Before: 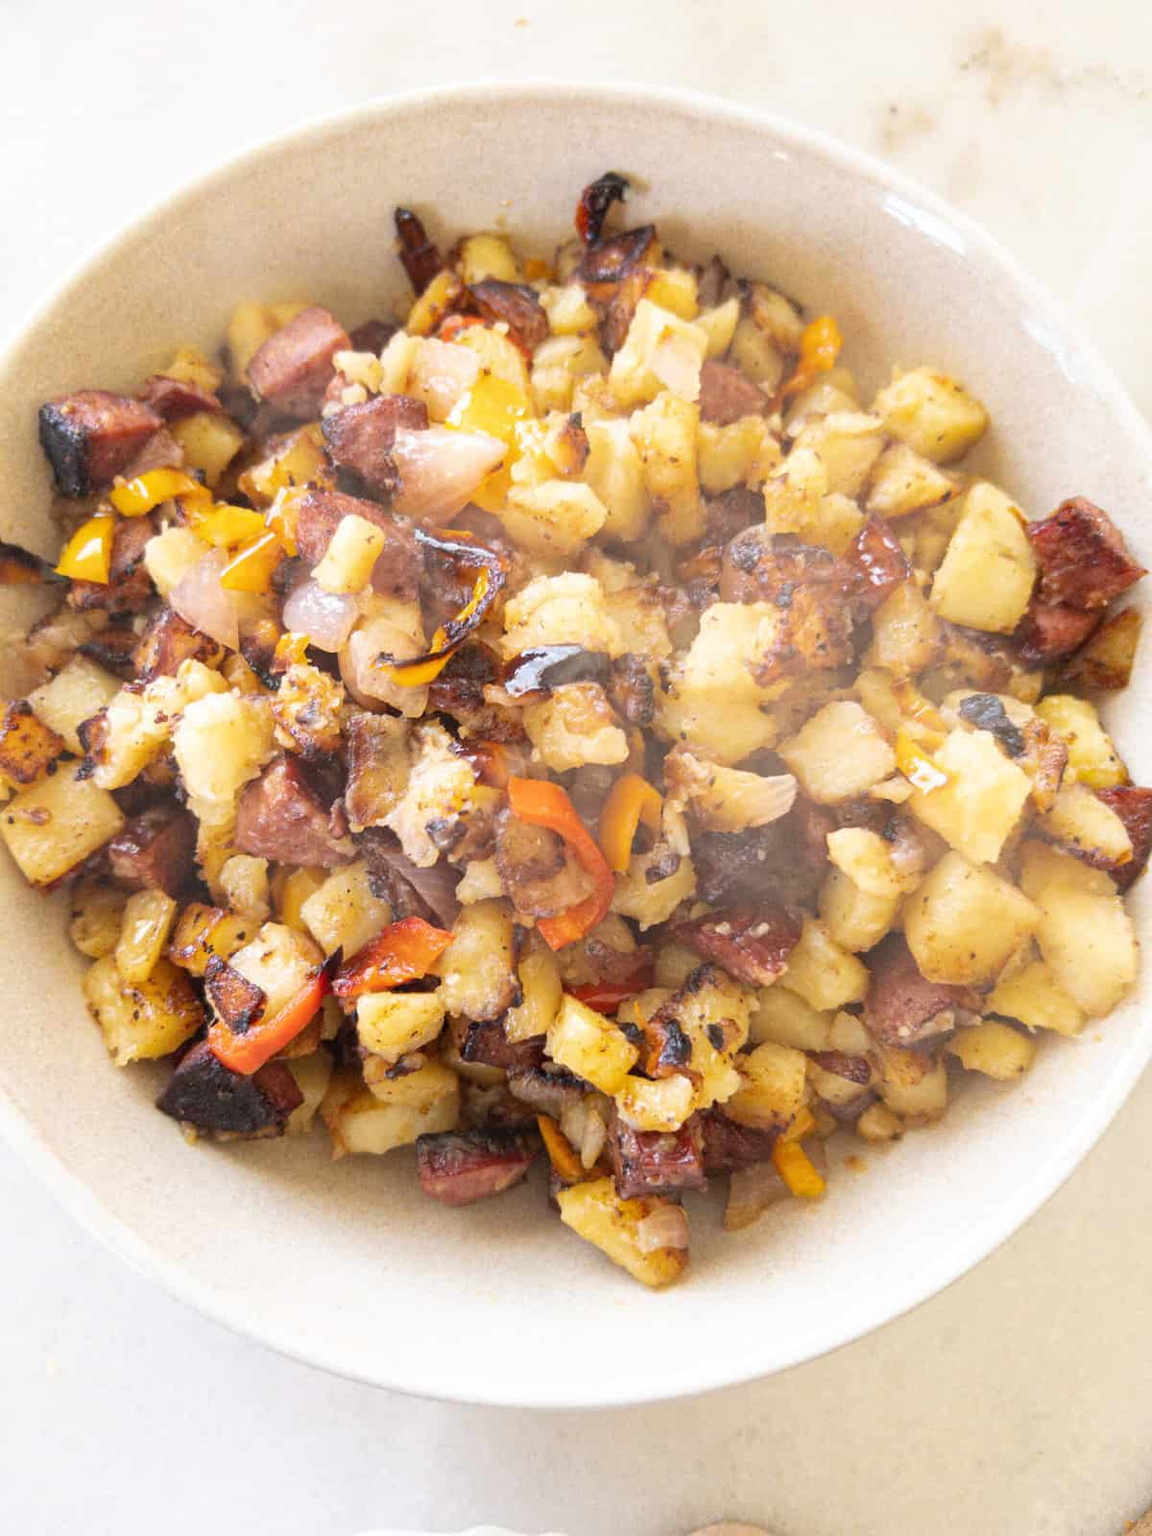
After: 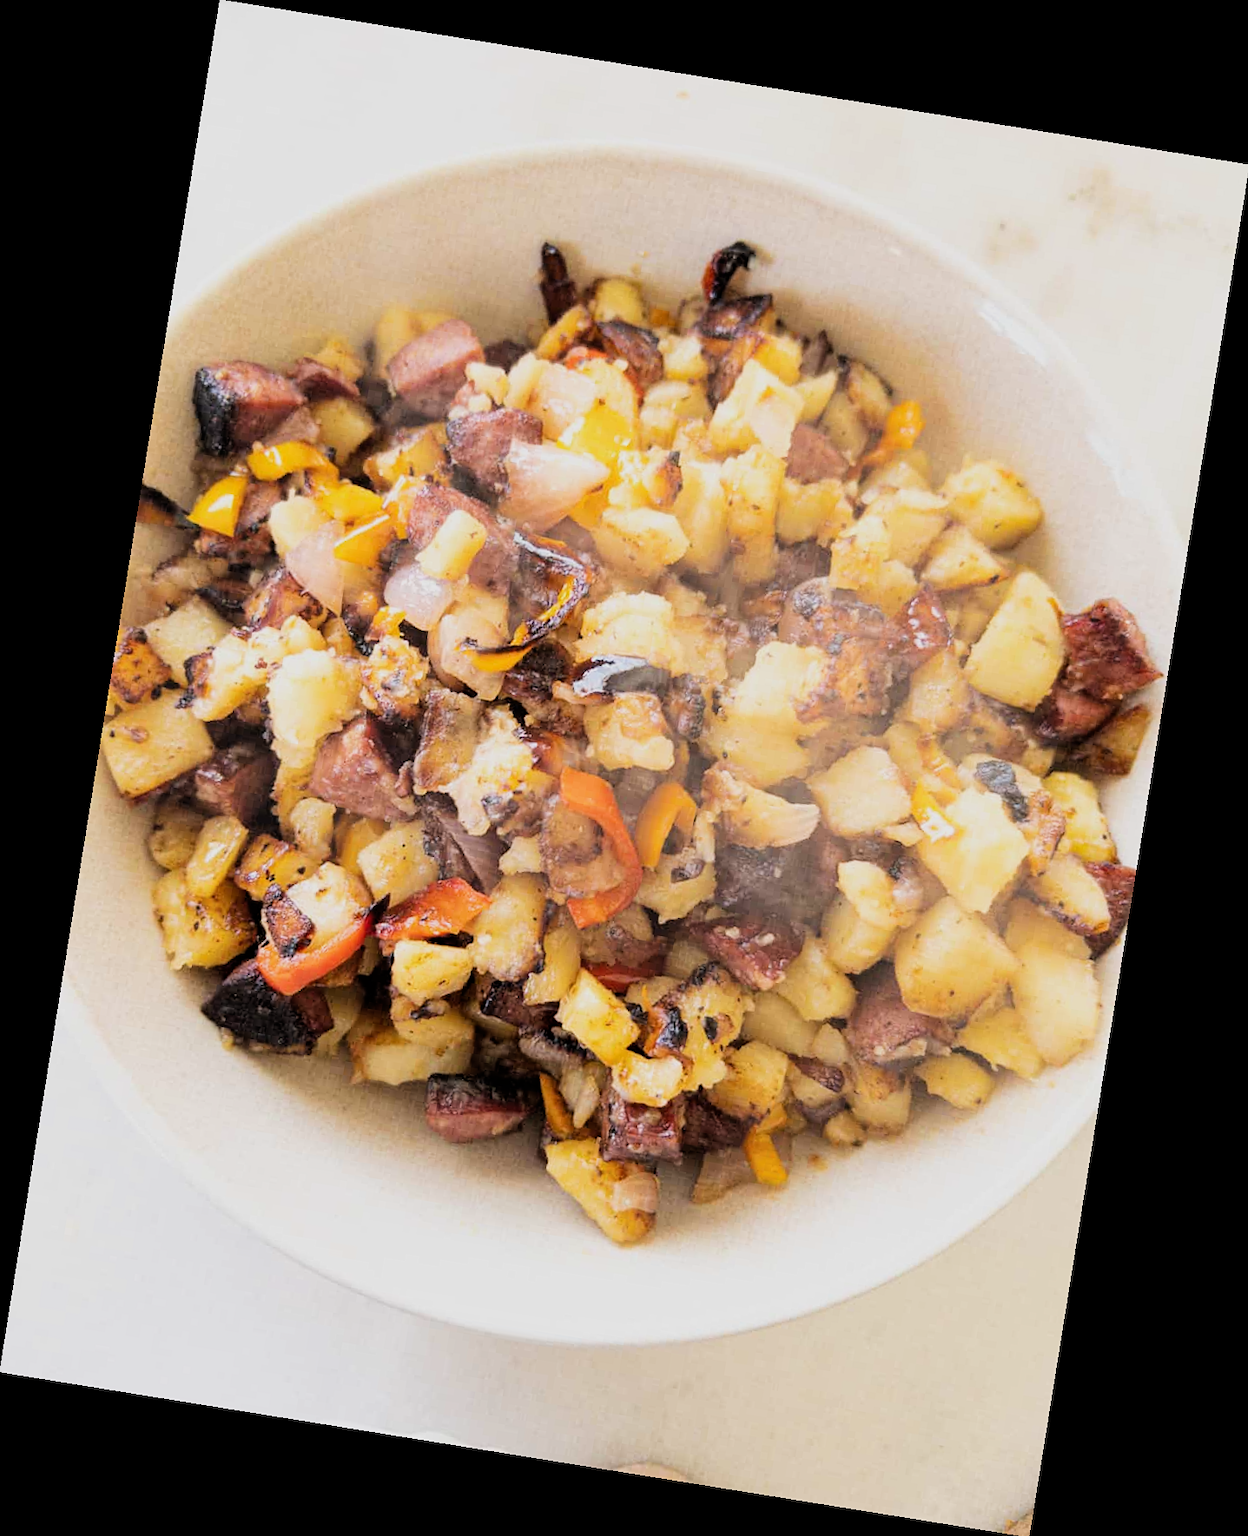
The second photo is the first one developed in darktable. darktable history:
filmic rgb: black relative exposure -5 EV, hardness 2.88, contrast 1.3, highlights saturation mix -10%
sharpen: radius 1.272, amount 0.305, threshold 0
rotate and perspective: rotation 9.12°, automatic cropping off
